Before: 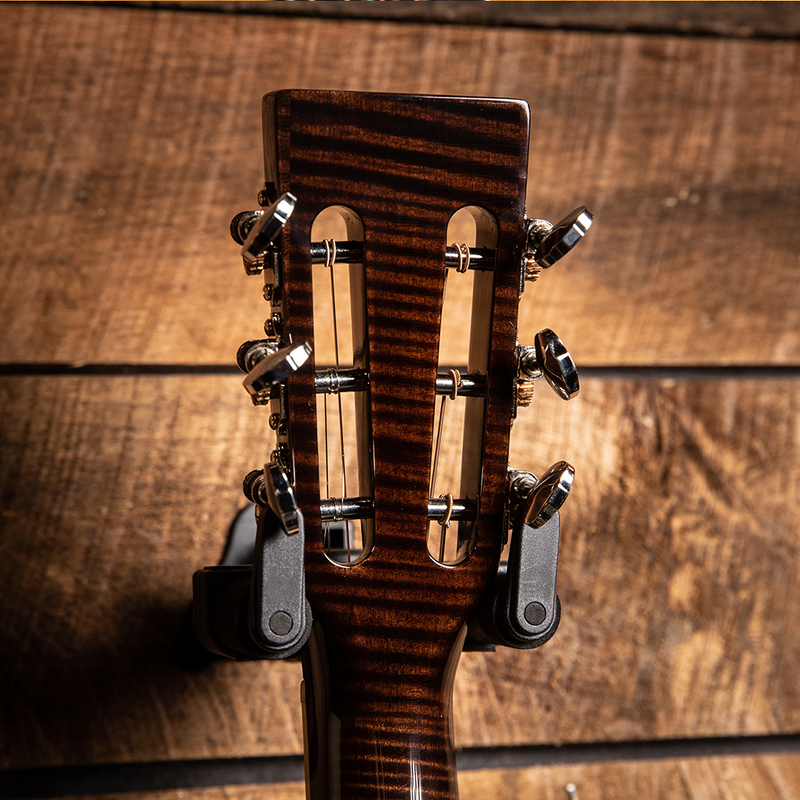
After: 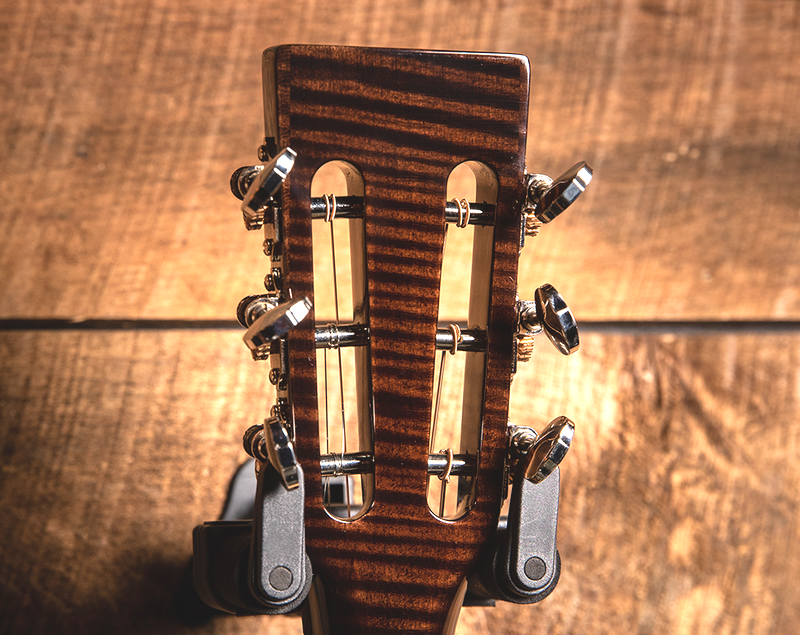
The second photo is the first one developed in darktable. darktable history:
velvia: on, module defaults
crop and rotate: top 5.667%, bottom 14.937%
contrast brightness saturation: contrast -0.15, brightness 0.05, saturation -0.12
exposure: exposure 1 EV, compensate highlight preservation false
